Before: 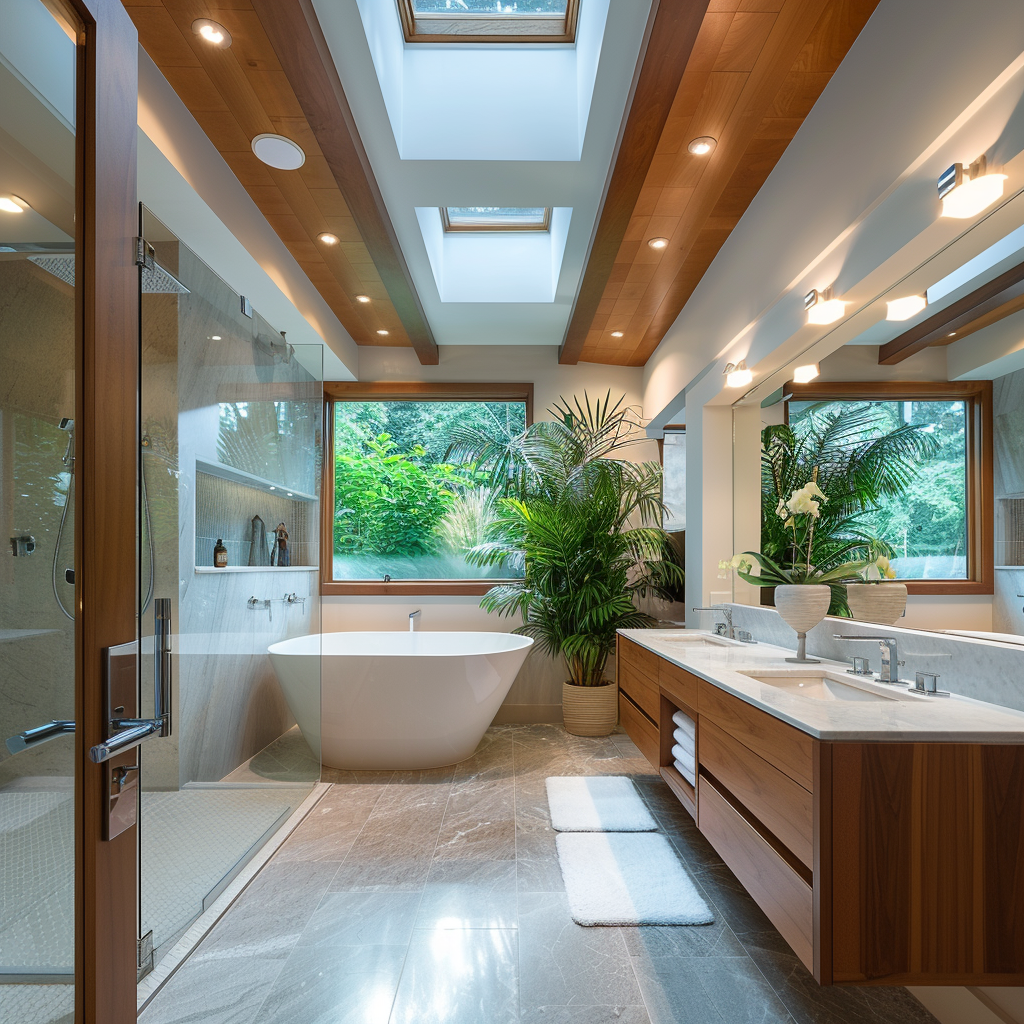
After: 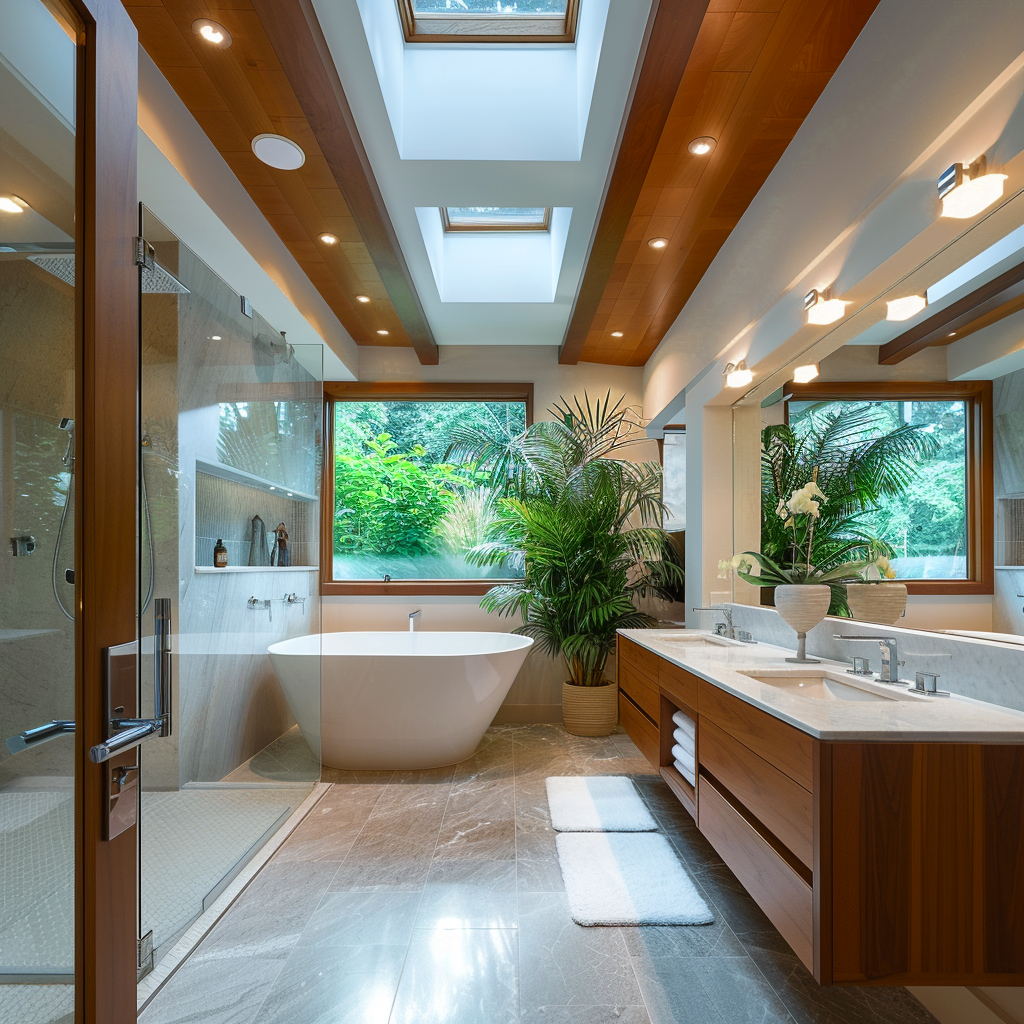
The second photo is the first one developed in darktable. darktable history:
color zones: curves: ch0 [(0.11, 0.396) (0.195, 0.36) (0.25, 0.5) (0.303, 0.412) (0.357, 0.544) (0.75, 0.5) (0.967, 0.328)]; ch1 [(0, 0.468) (0.112, 0.512) (0.202, 0.6) (0.25, 0.5) (0.307, 0.352) (0.357, 0.544) (0.75, 0.5) (0.963, 0.524)]
